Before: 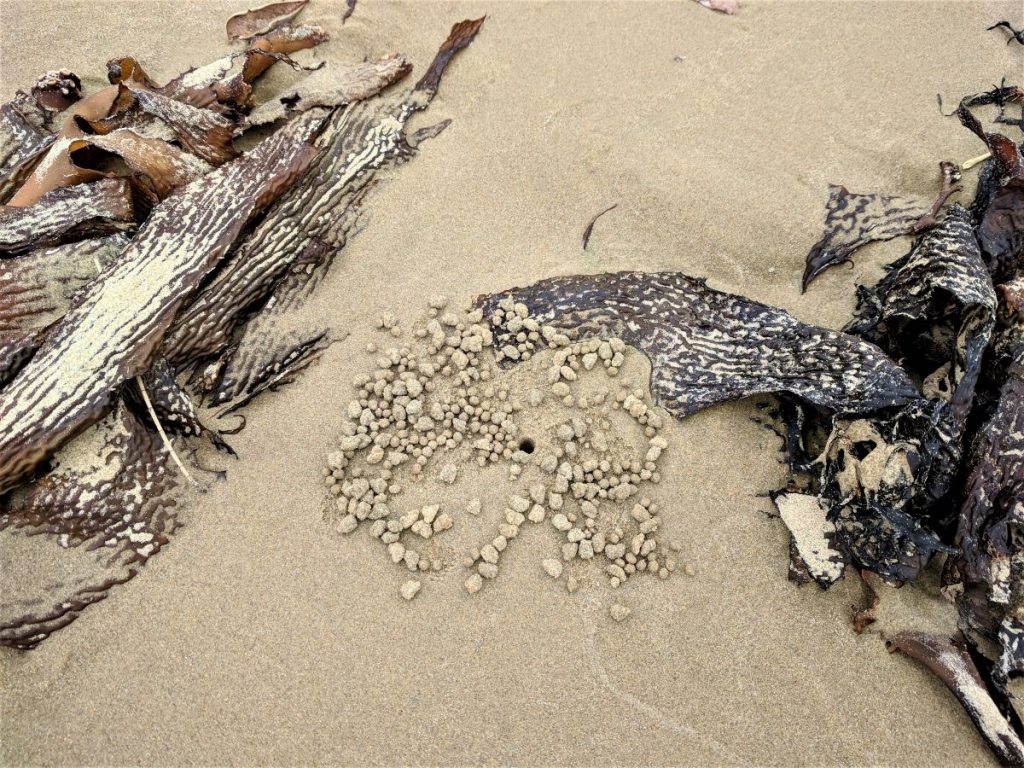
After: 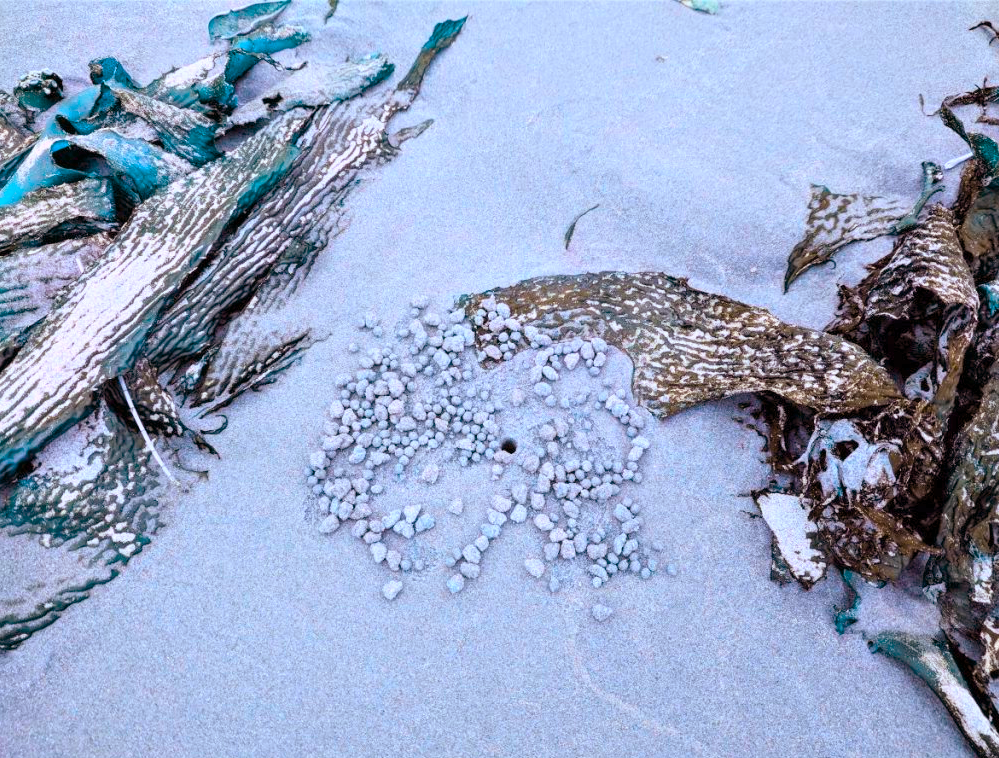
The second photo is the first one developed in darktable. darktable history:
rgb levels: mode RGB, independent channels, levels [[0, 0.474, 1], [0, 0.5, 1], [0, 0.5, 1]]
crop and rotate: left 1.774%, right 0.633%, bottom 1.28%
contrast brightness saturation: contrast 0.07, brightness 0.08, saturation 0.18
color balance rgb: hue shift 180°, global vibrance 50%, contrast 0.32%
